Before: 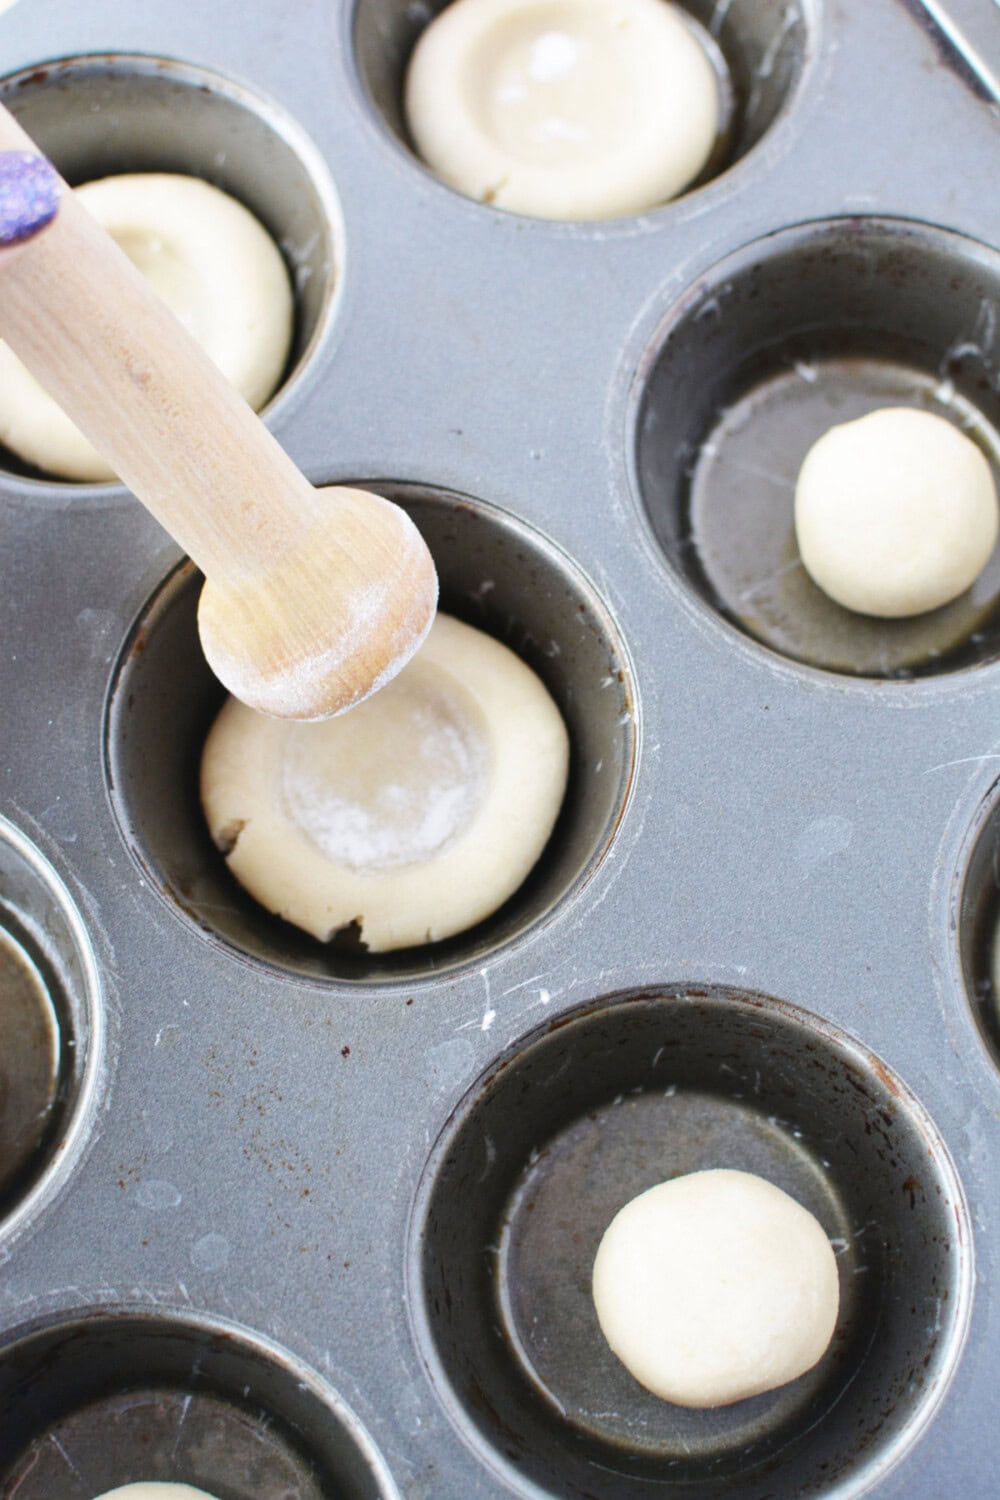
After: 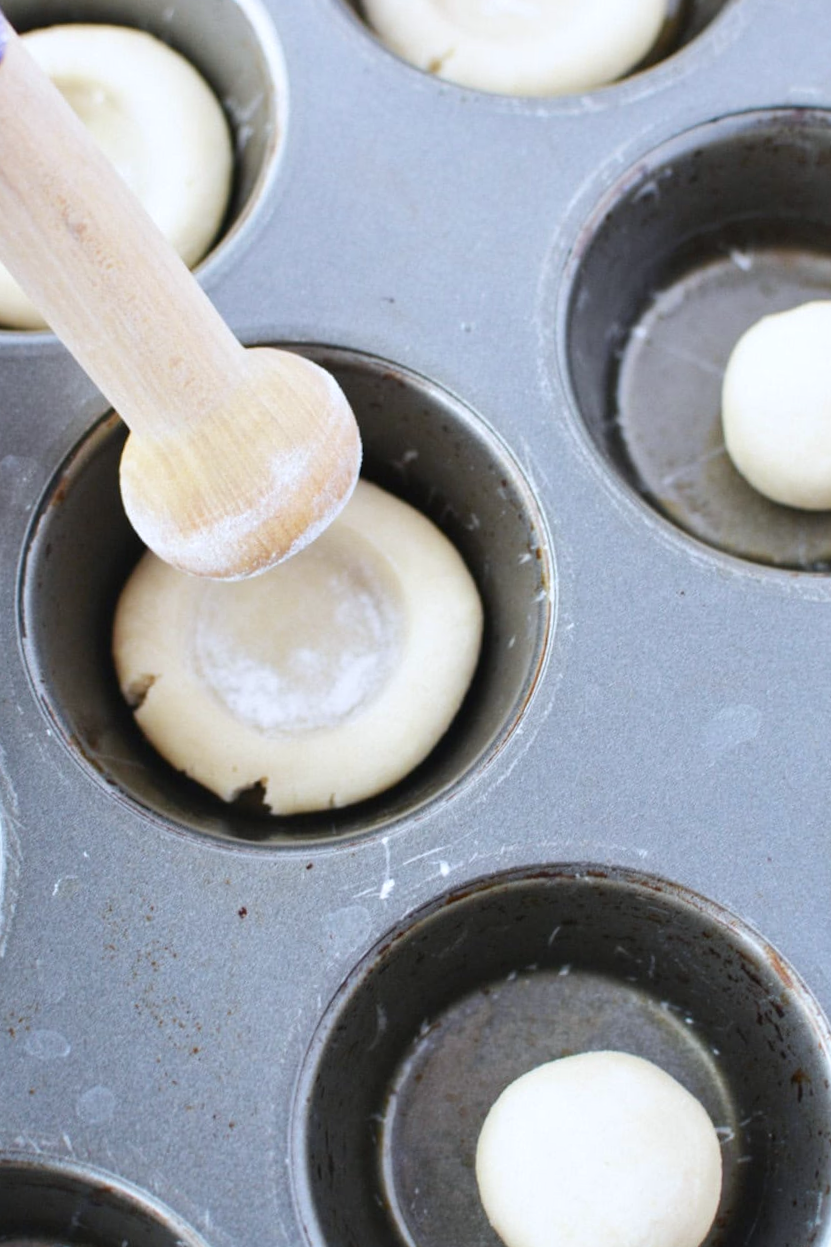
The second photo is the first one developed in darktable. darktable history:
crop and rotate: angle -3.27°, left 5.211%, top 5.211%, right 4.607%, bottom 4.607%
white balance: red 0.974, blue 1.044
